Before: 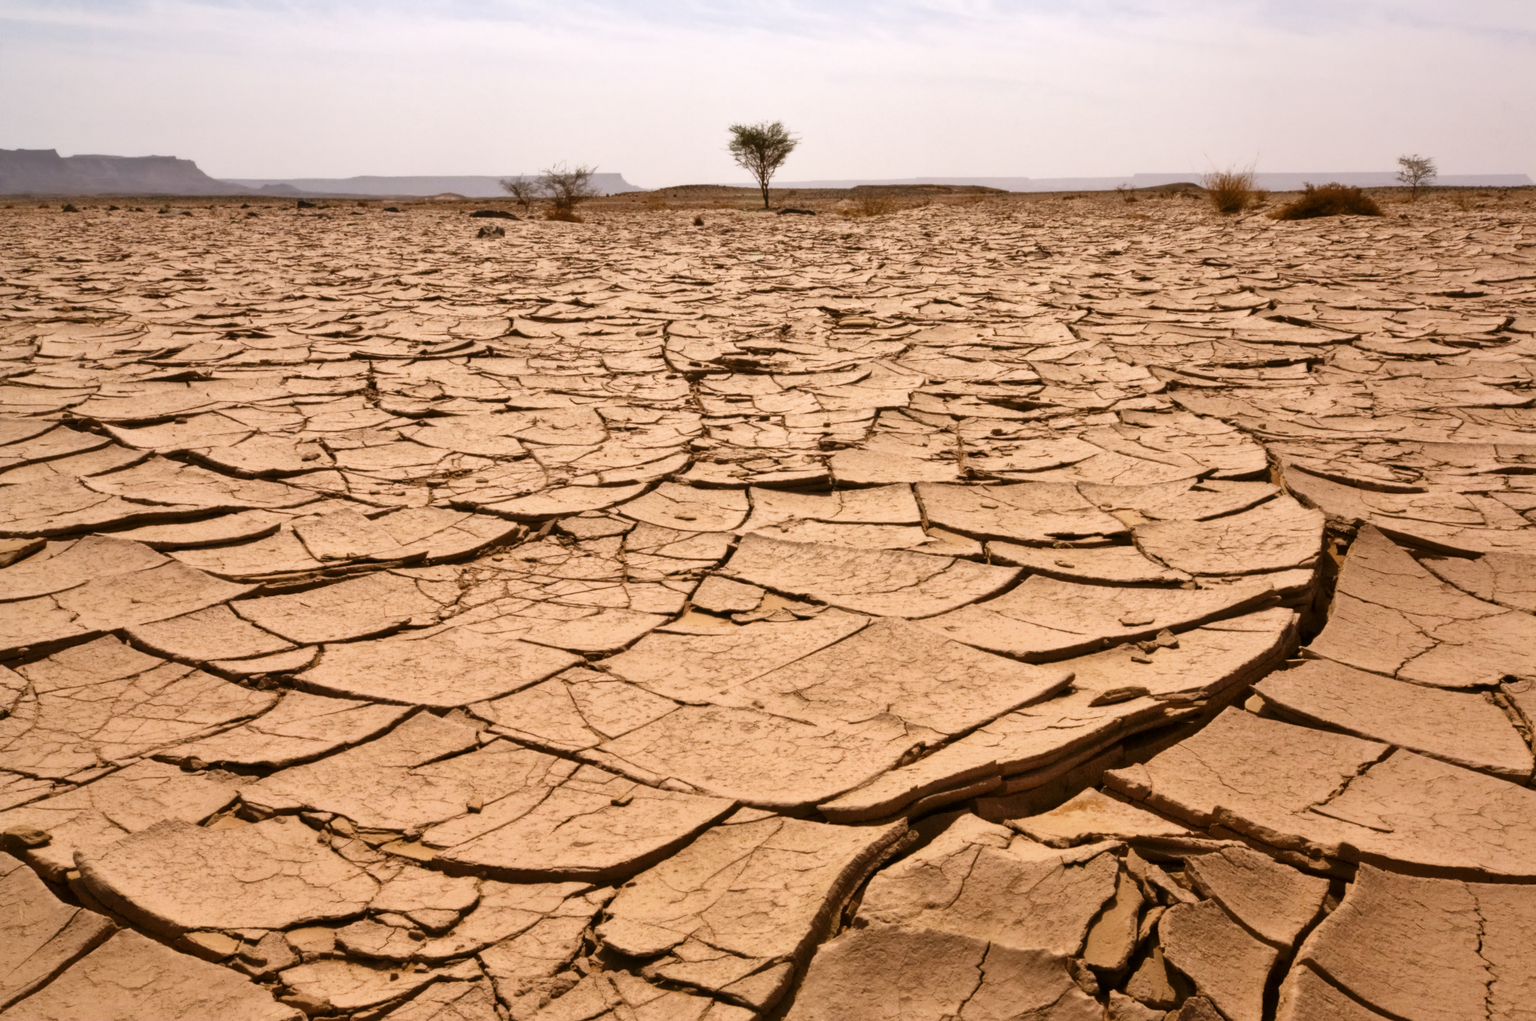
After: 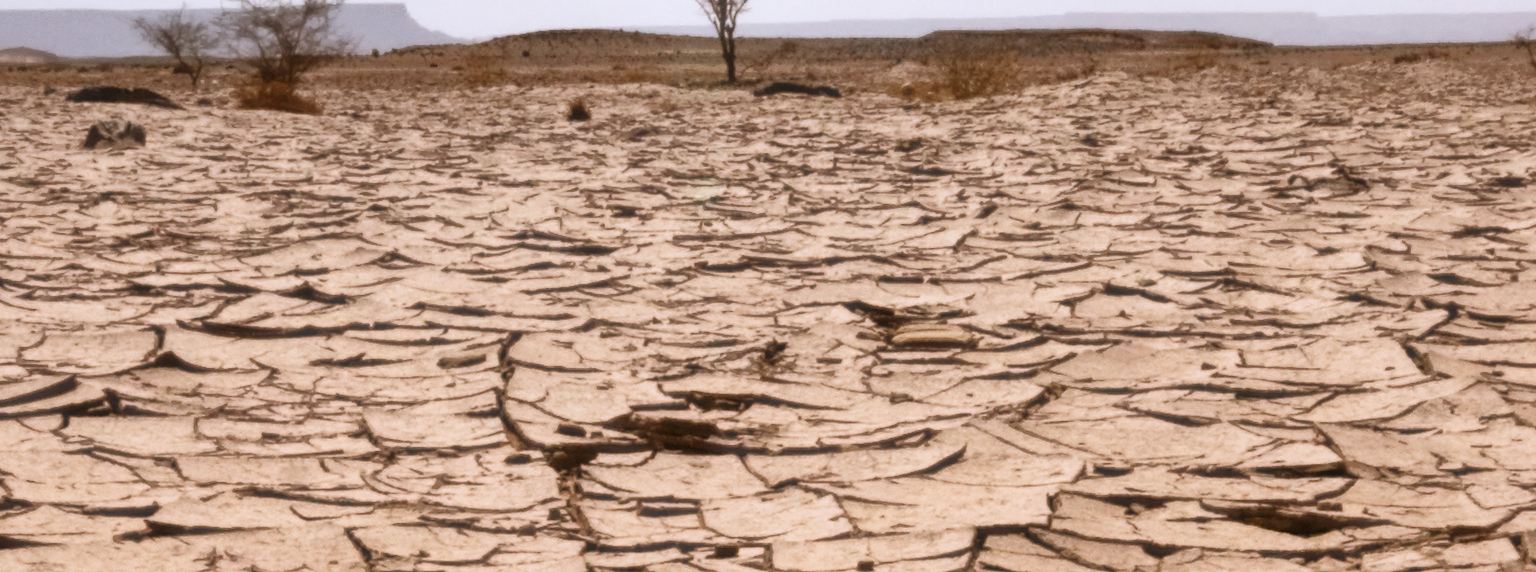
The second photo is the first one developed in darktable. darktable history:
color calibration: x 0.367, y 0.379, temperature 4395.86 K
haze removal: strength -0.09, adaptive false
crop: left 28.64%, top 16.832%, right 26.637%, bottom 58.055%
